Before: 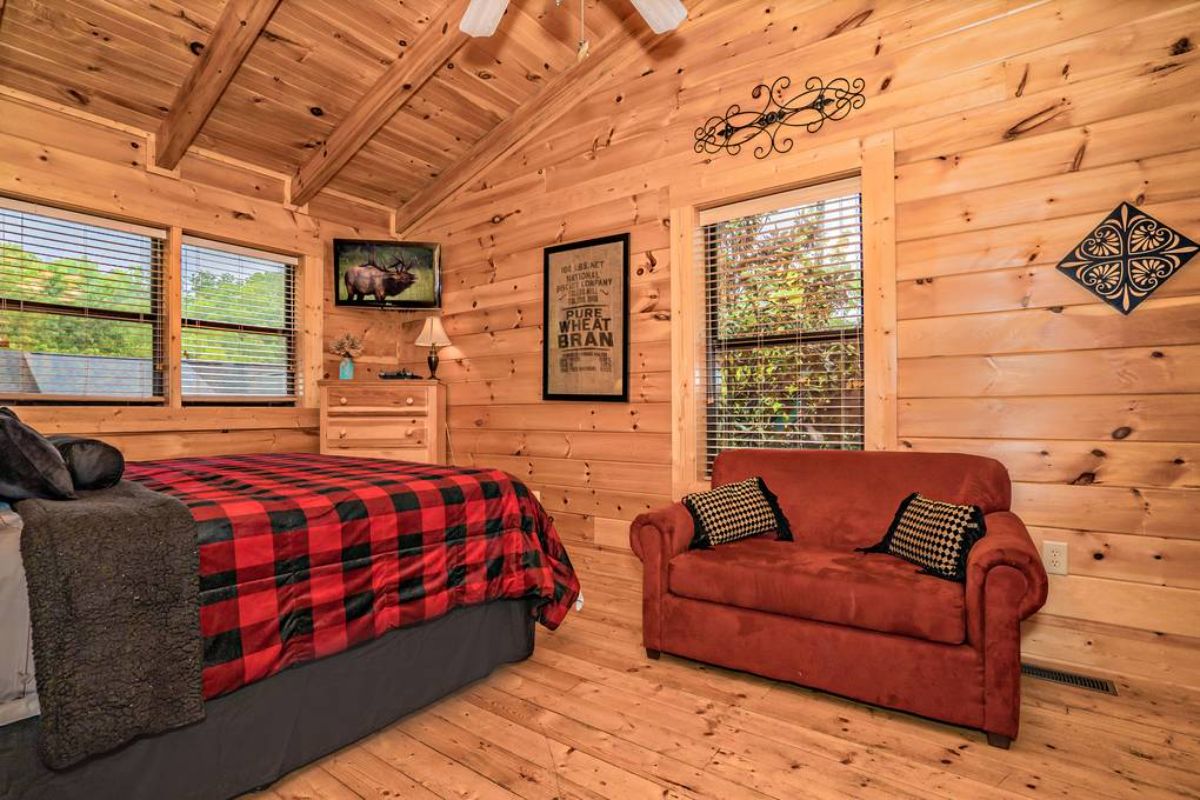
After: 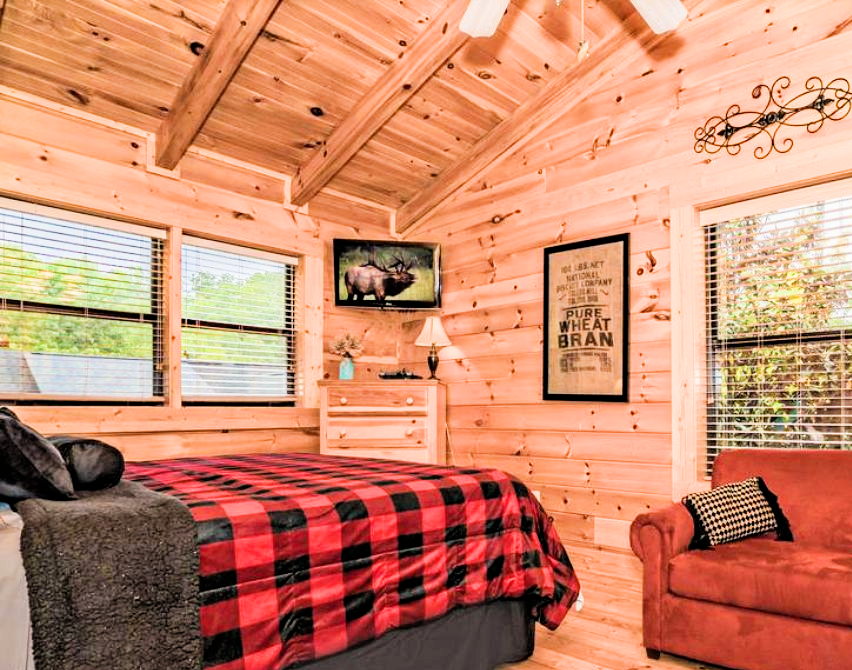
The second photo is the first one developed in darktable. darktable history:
filmic rgb: black relative exposure -5.08 EV, white relative exposure 3.96 EV, threshold 2.94 EV, hardness 2.88, contrast 1.297, highlights saturation mix -30.49%, enable highlight reconstruction true
crop: right 28.935%, bottom 16.163%
exposure: black level correction 0, exposure 1.101 EV, compensate highlight preservation false
